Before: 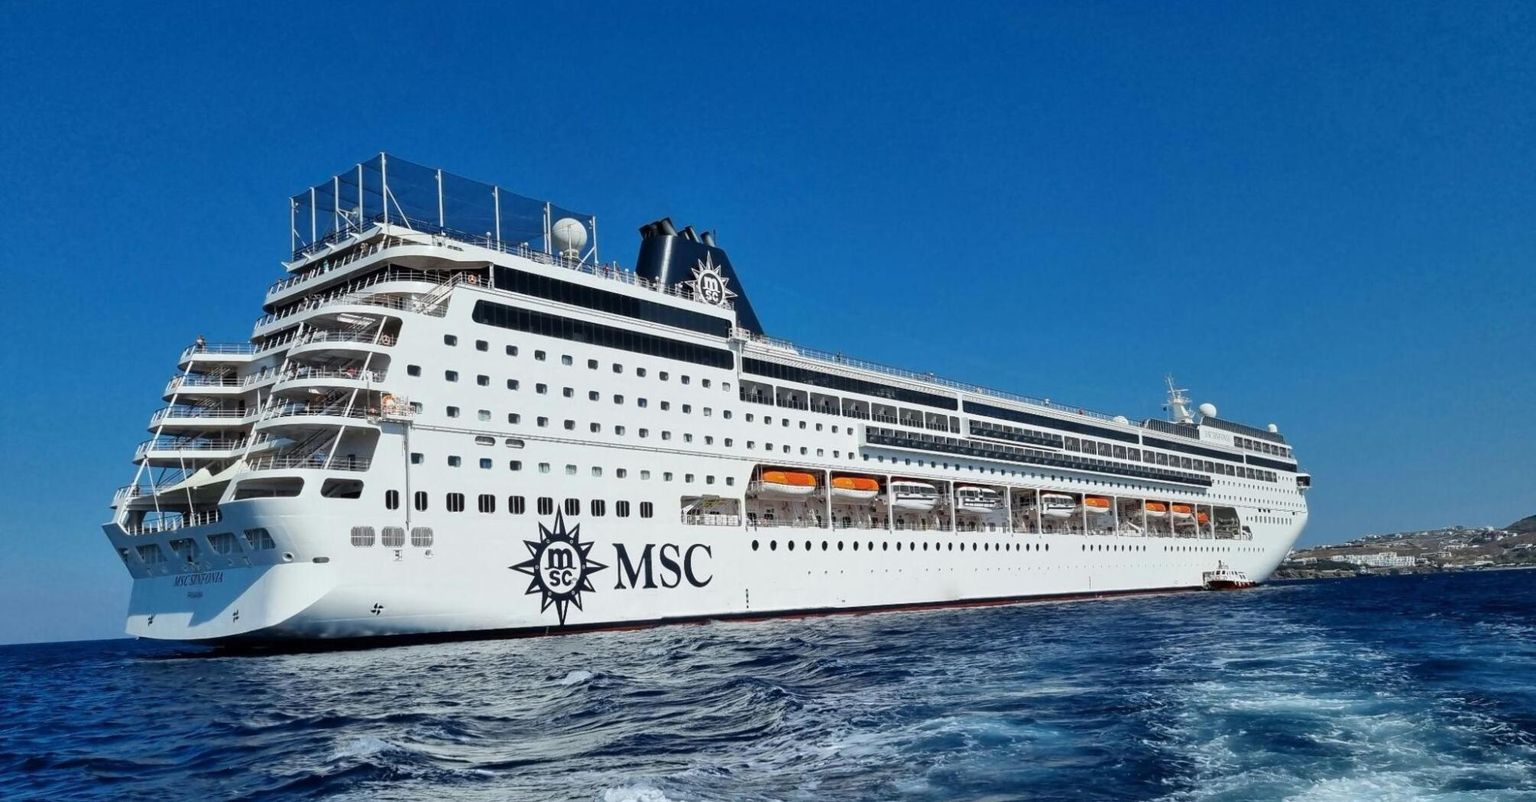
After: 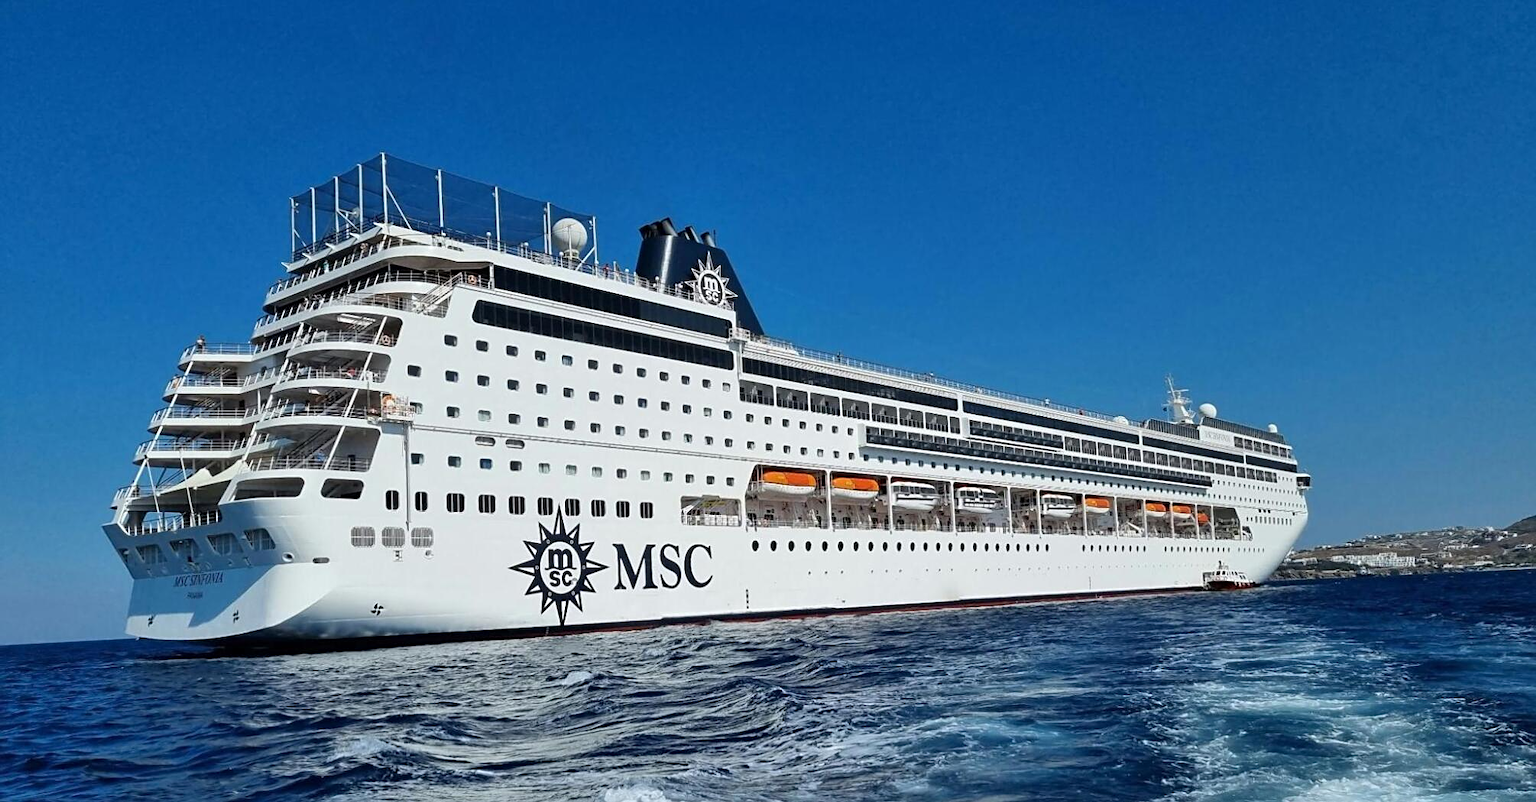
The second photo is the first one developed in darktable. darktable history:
sharpen: radius 2.478, amount 0.34
